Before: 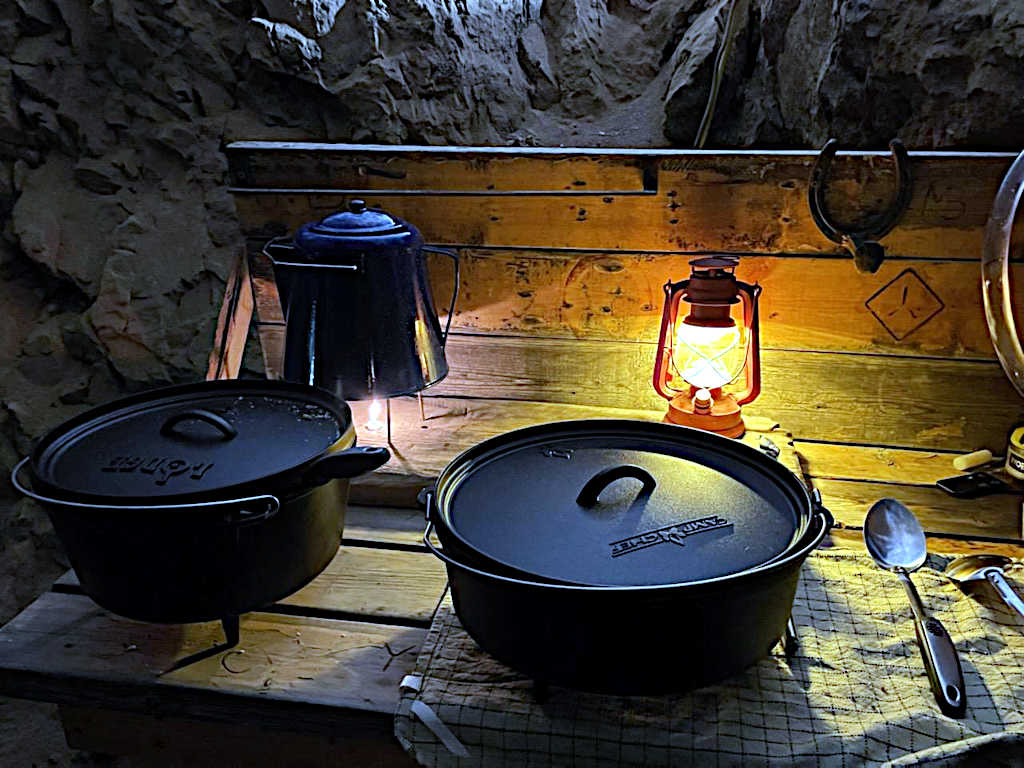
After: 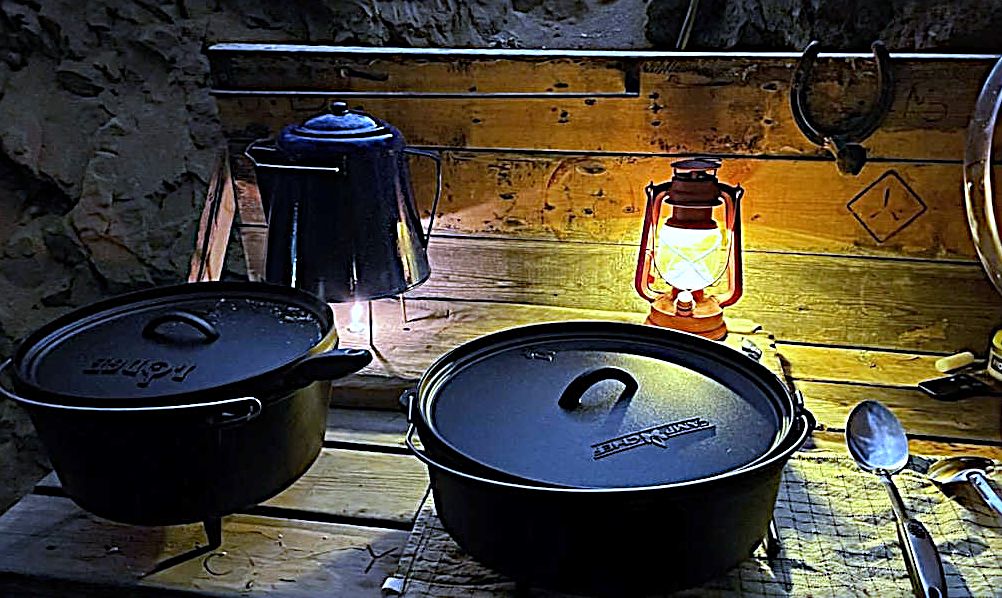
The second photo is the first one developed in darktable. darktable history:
white balance: red 0.954, blue 1.079
sharpen: radius 2.584, amount 0.688
crop and rotate: left 1.814%, top 12.818%, right 0.25%, bottom 9.225%
